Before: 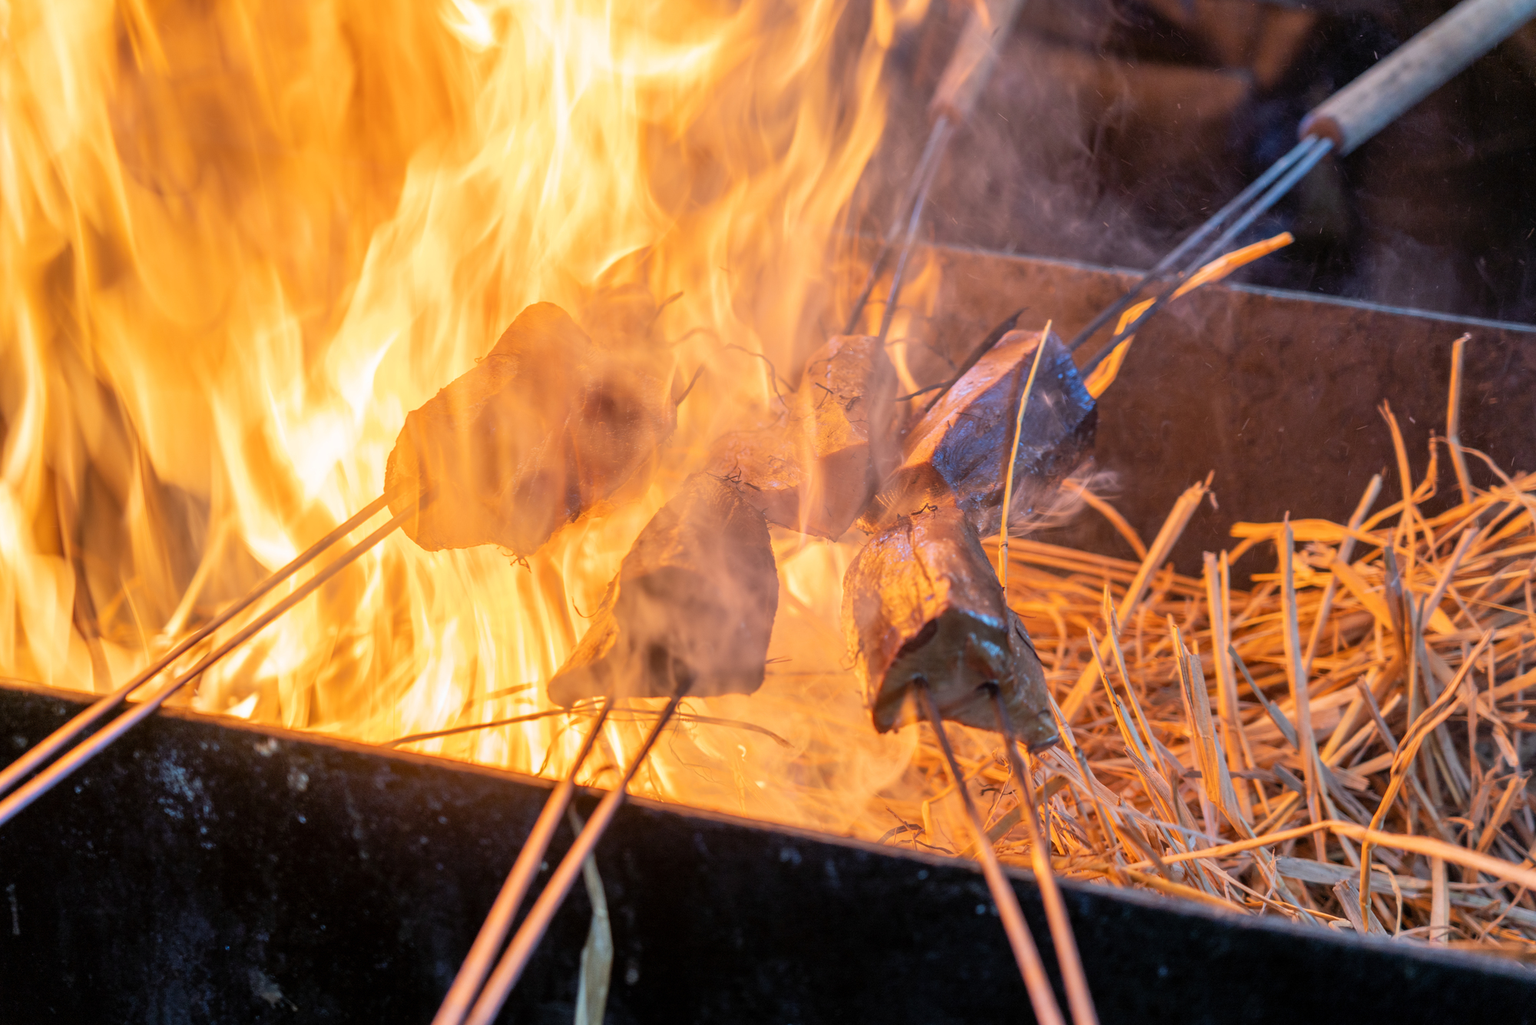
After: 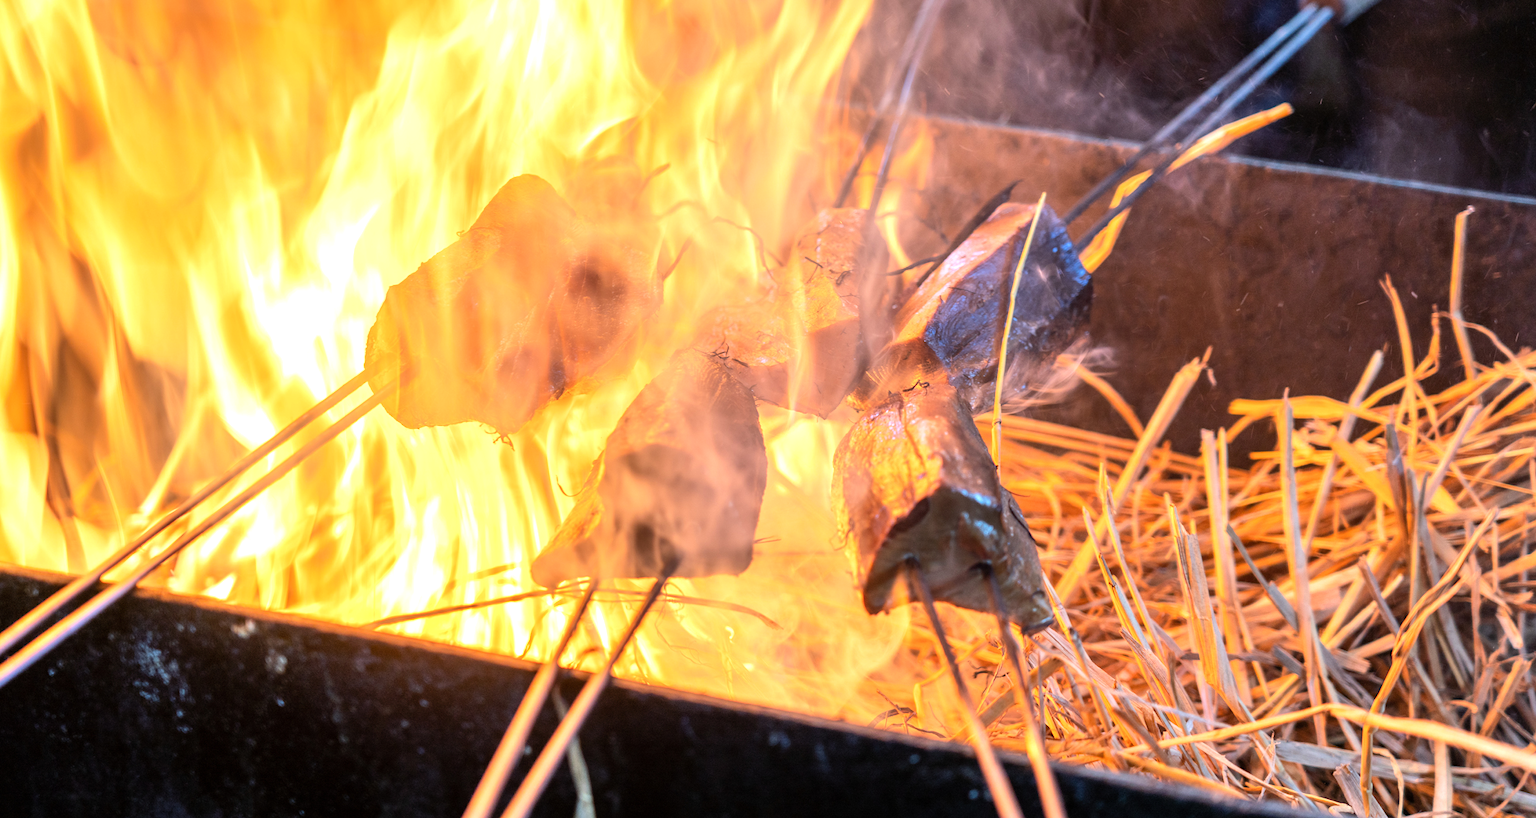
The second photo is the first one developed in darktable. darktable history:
tone equalizer: -8 EV -0.427 EV, -7 EV -0.393 EV, -6 EV -0.33 EV, -5 EV -0.229 EV, -3 EV 0.256 EV, -2 EV 0.358 EV, -1 EV 0.405 EV, +0 EV 0.426 EV, edges refinement/feathering 500, mask exposure compensation -1.57 EV, preserve details no
crop and rotate: left 1.84%, top 12.855%, right 0.26%, bottom 8.884%
exposure: exposure 0.342 EV, compensate highlight preservation false
